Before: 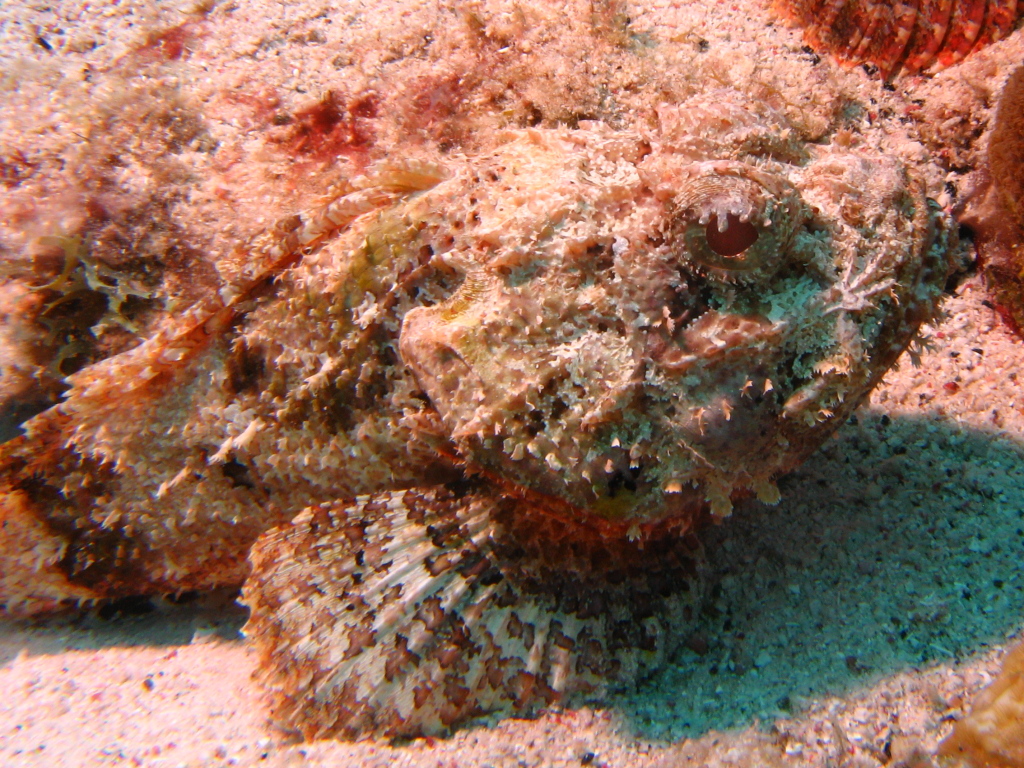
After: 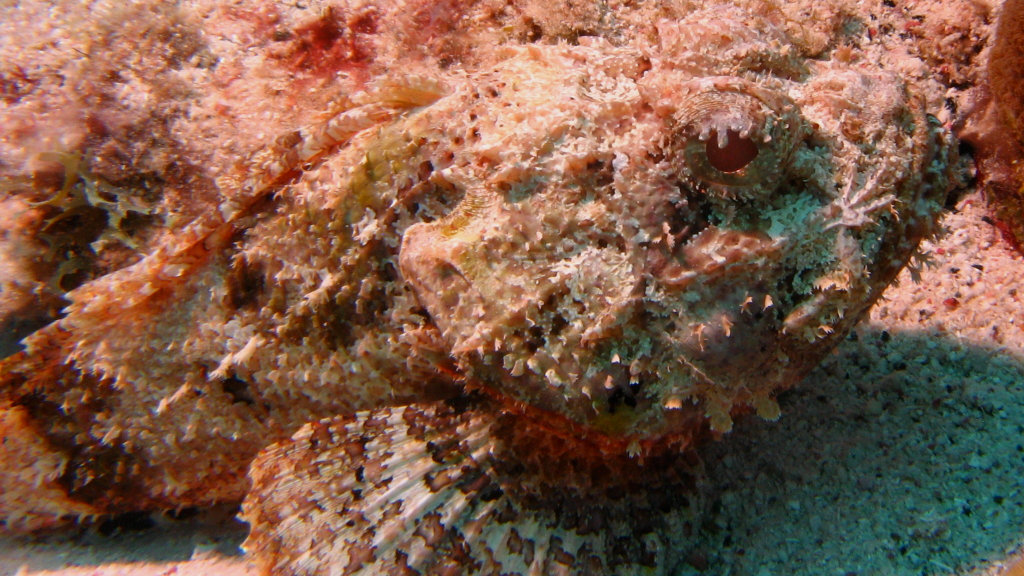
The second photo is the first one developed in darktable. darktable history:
crop: top 11.038%, bottom 13.962%
exposure: black level correction 0.001, exposure -0.2 EV, compensate highlight preservation false
